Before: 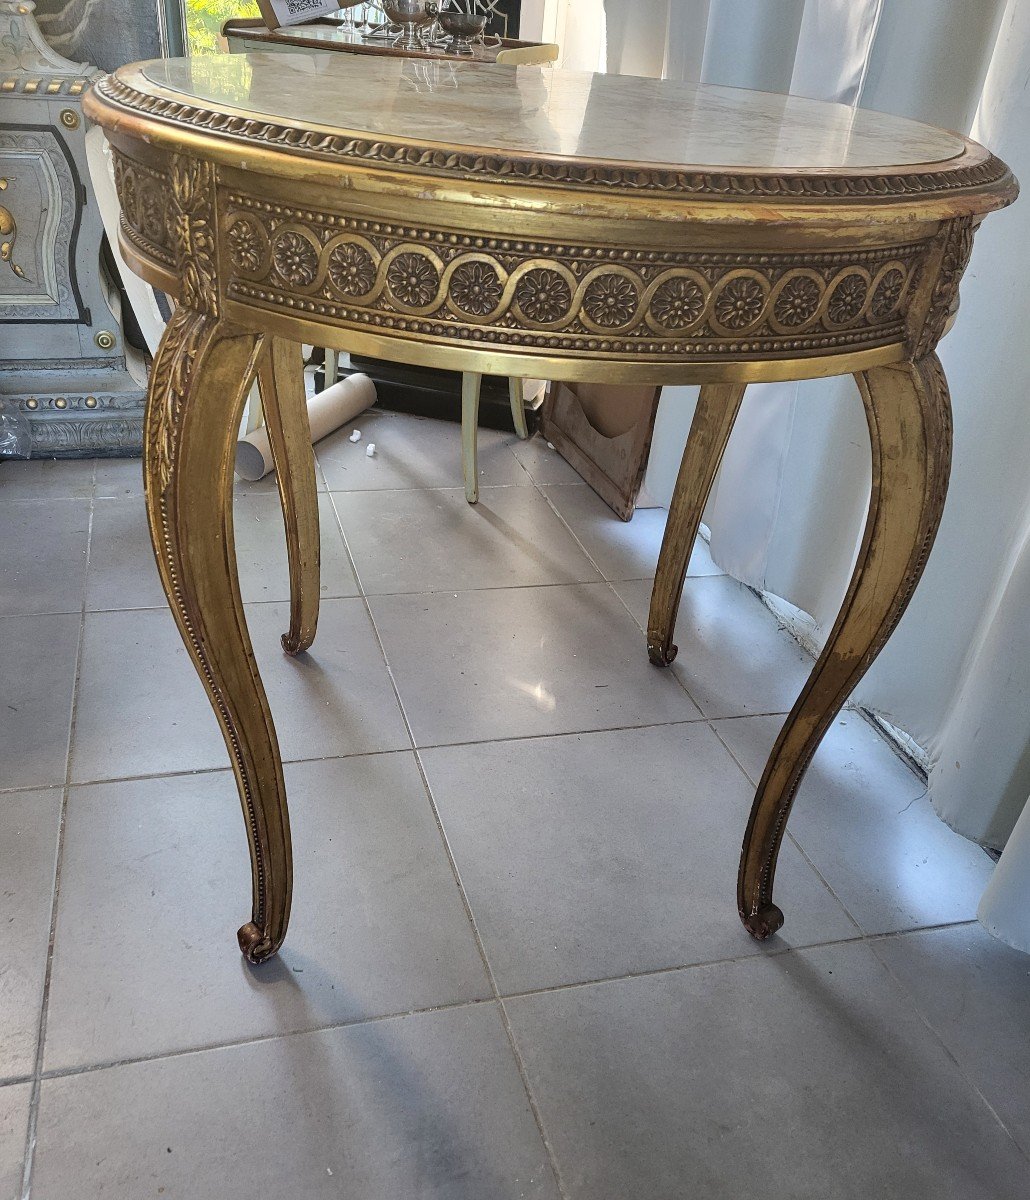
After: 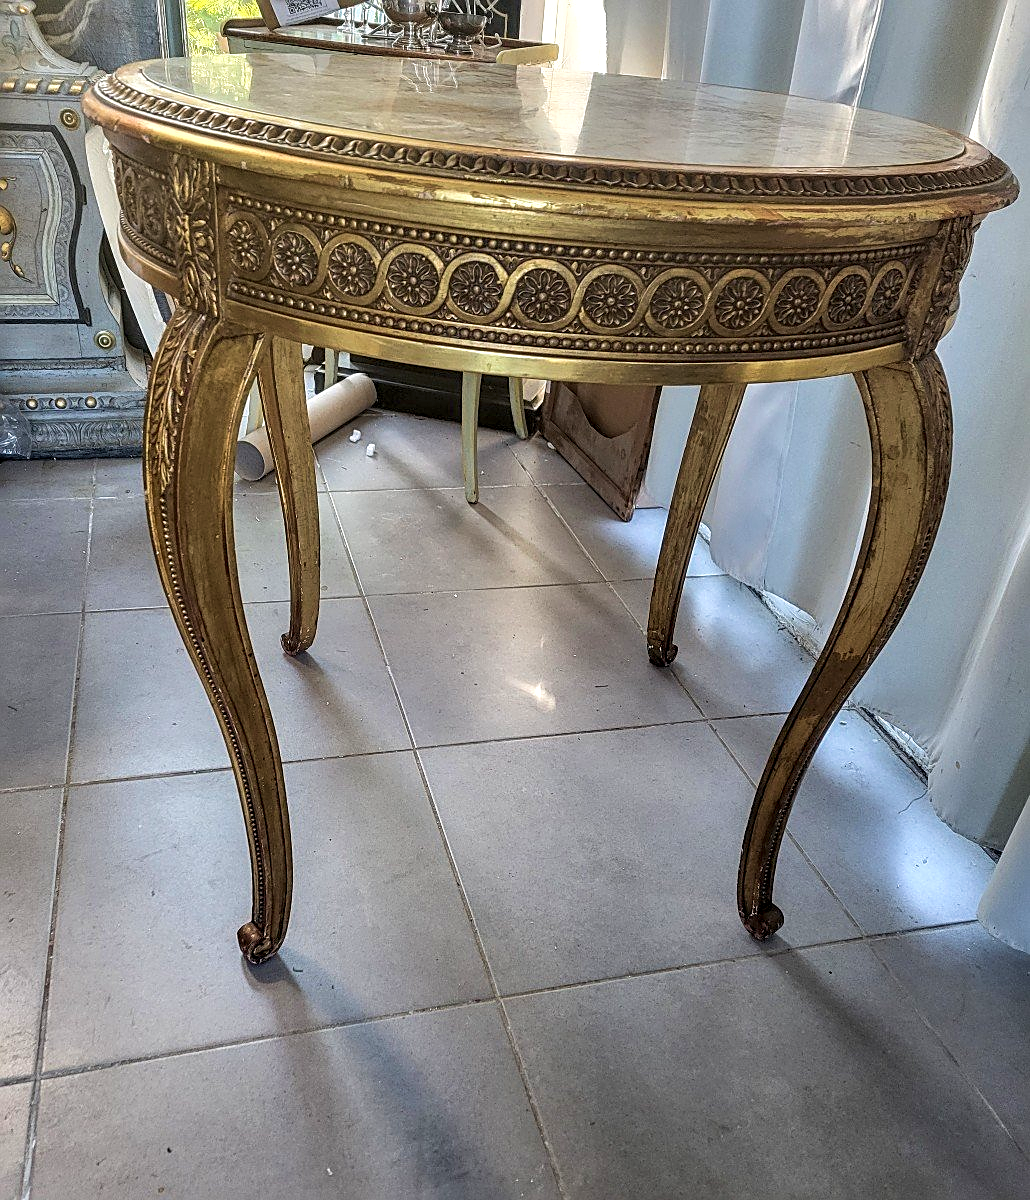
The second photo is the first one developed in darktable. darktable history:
velvia: on, module defaults
sharpen: radius 1.936
local contrast: highlights 58%, detail 145%
